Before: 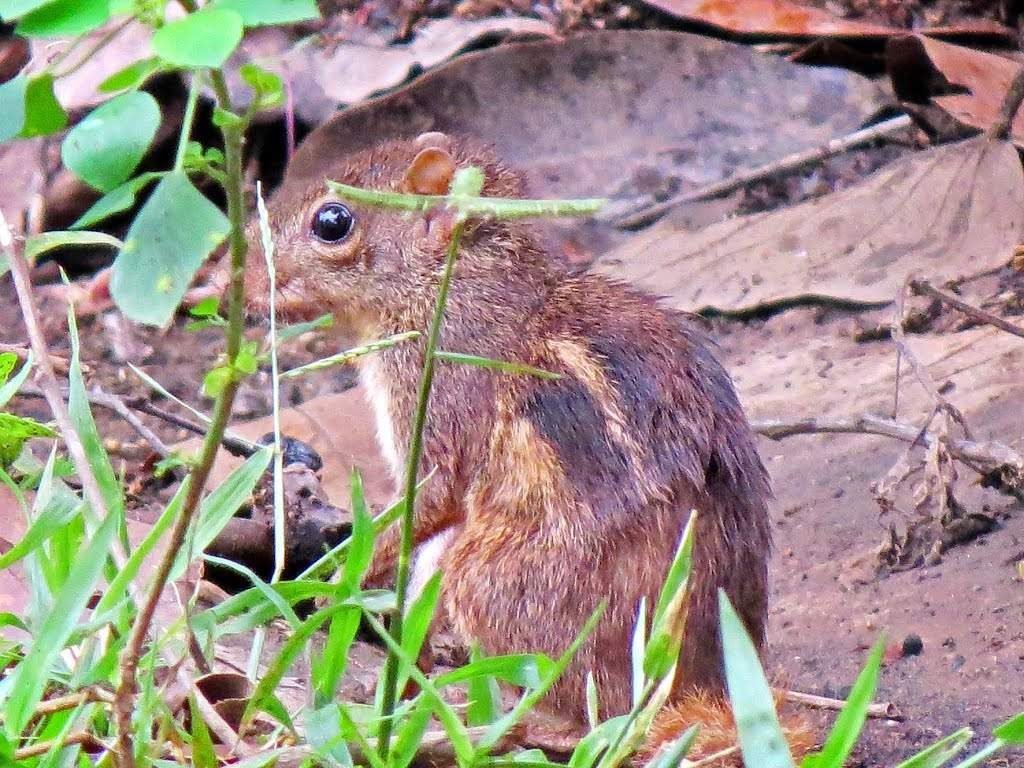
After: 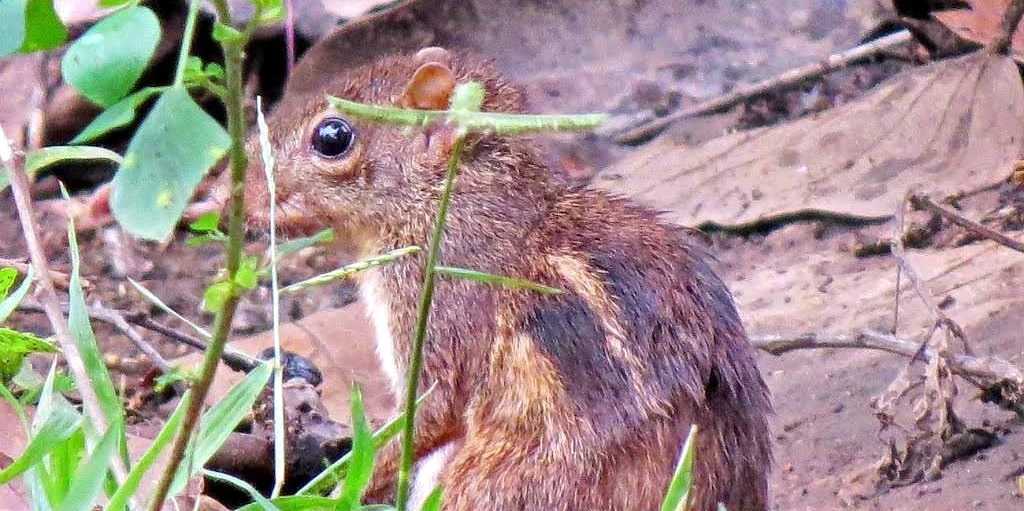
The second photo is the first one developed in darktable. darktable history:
local contrast: highlights 104%, shadows 99%, detail 119%, midtone range 0.2
crop: top 11.129%, bottom 22.234%
